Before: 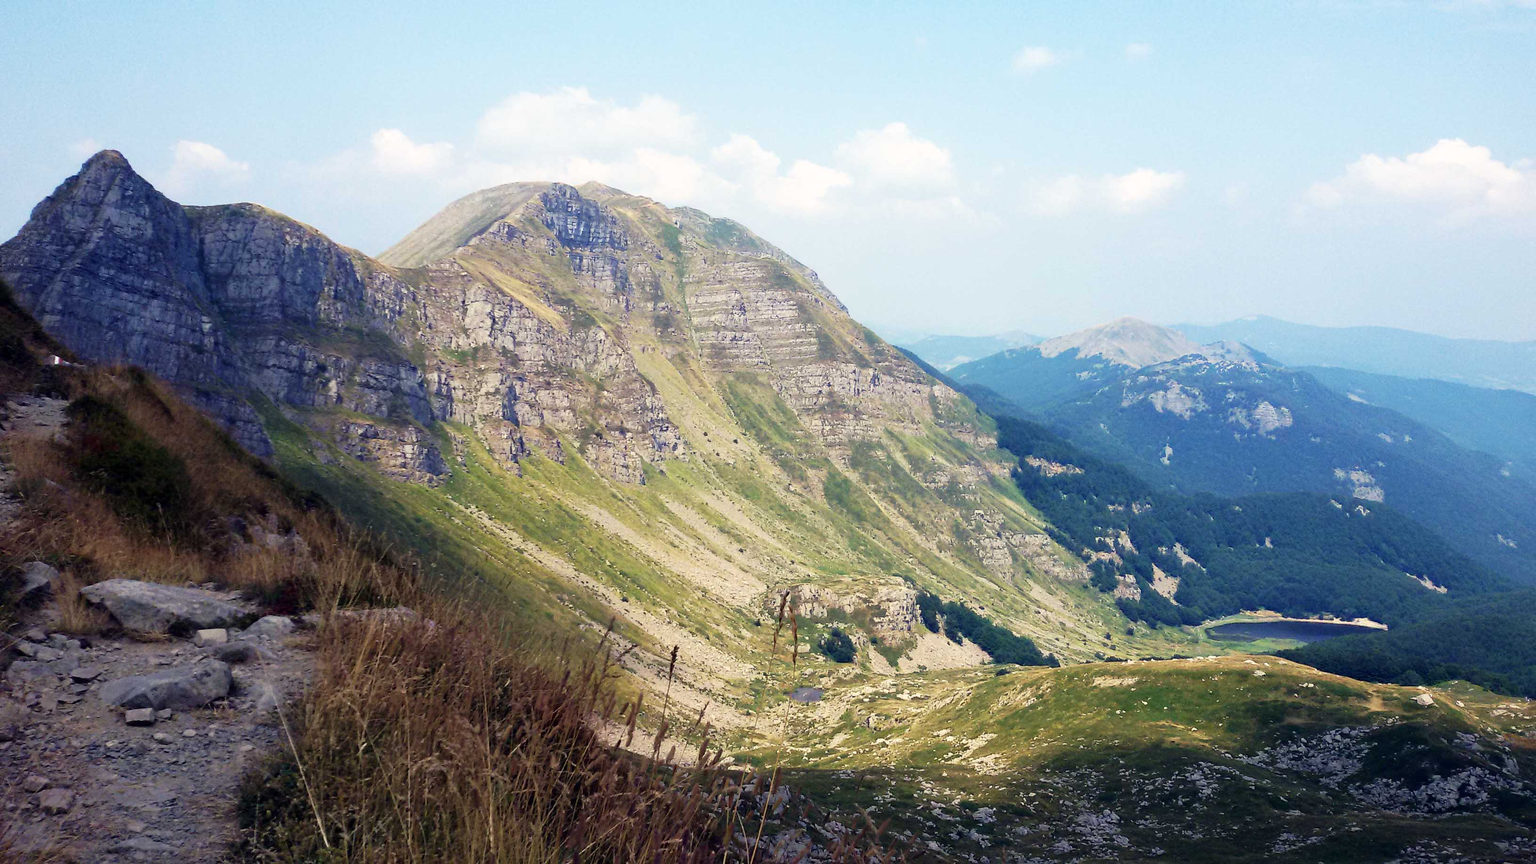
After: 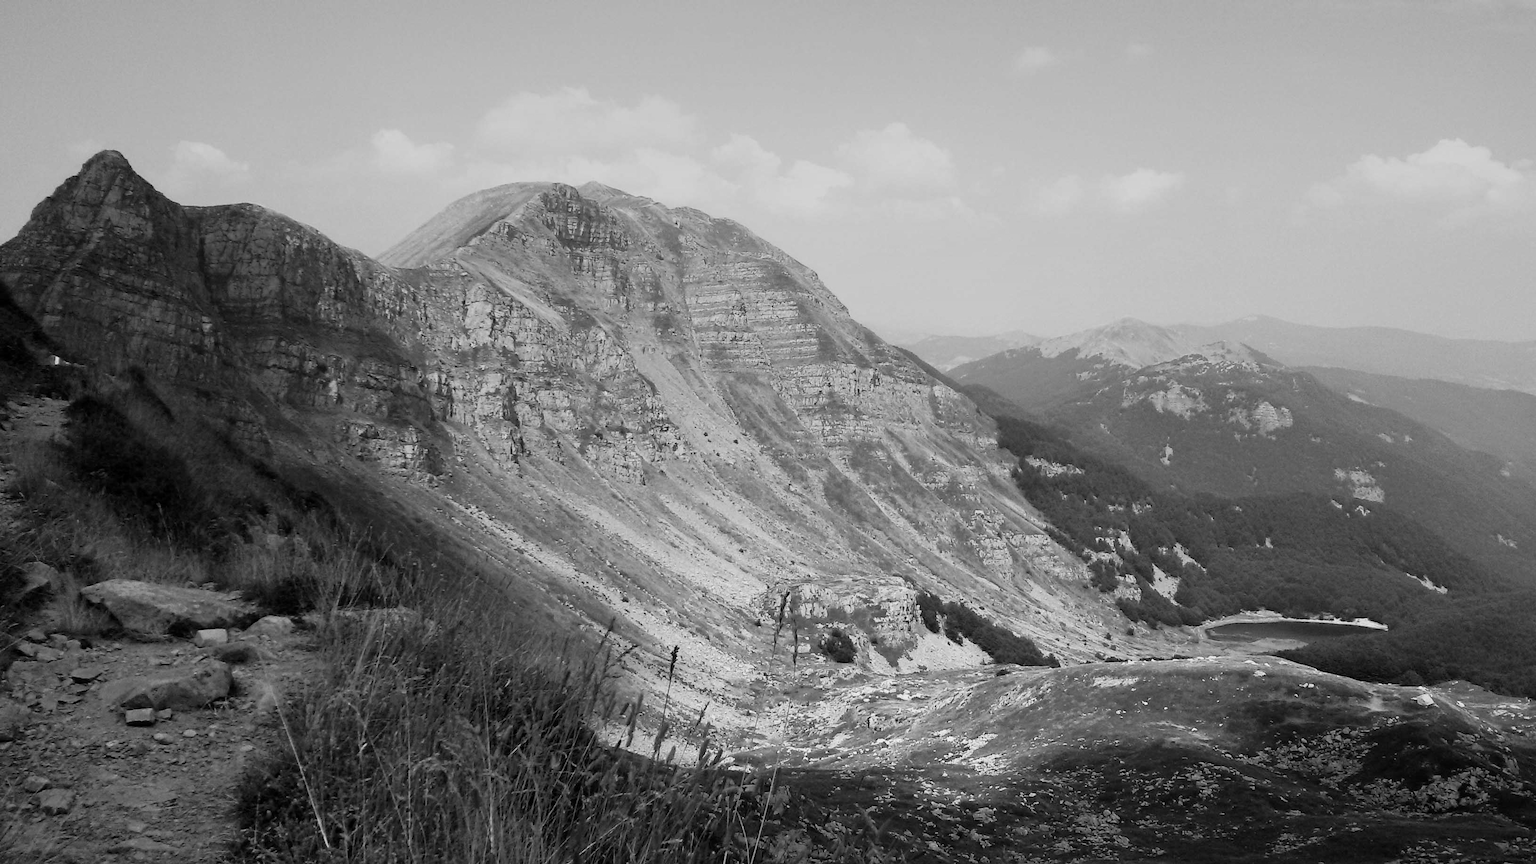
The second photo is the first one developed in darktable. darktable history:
graduated density: hue 238.83°, saturation 50%
monochrome: on, module defaults
